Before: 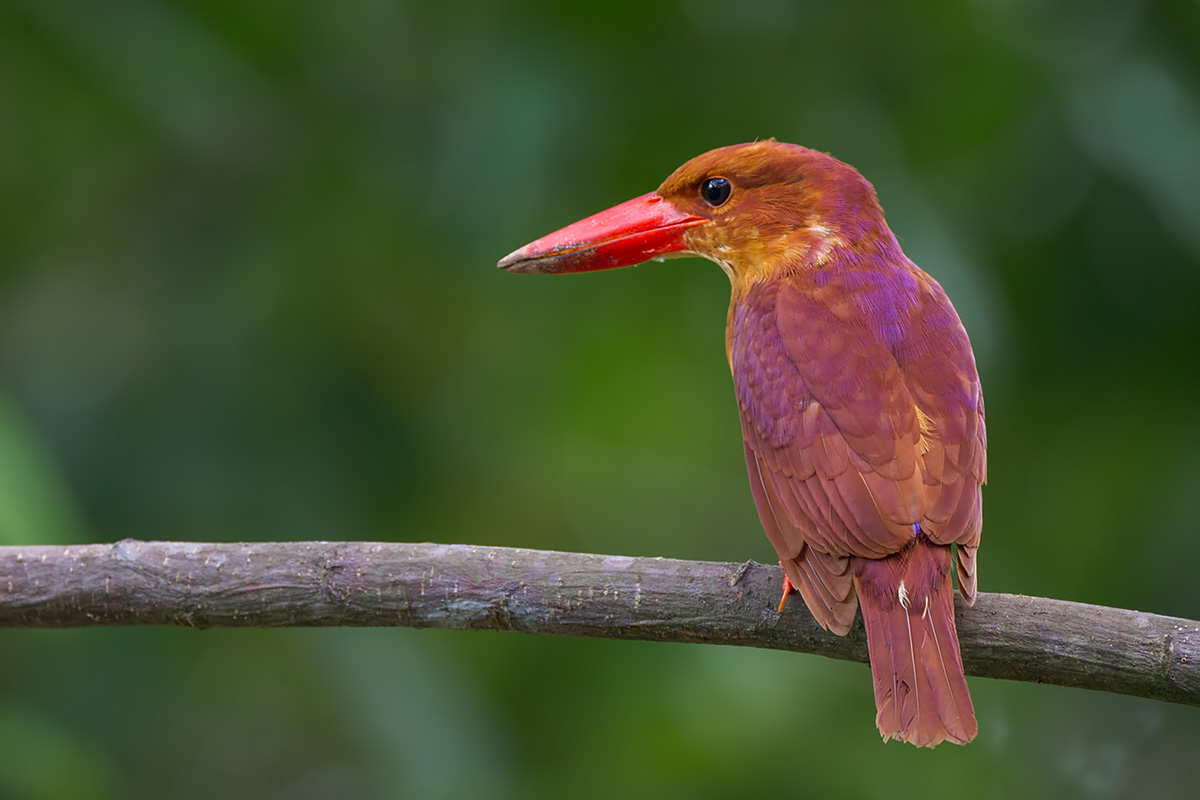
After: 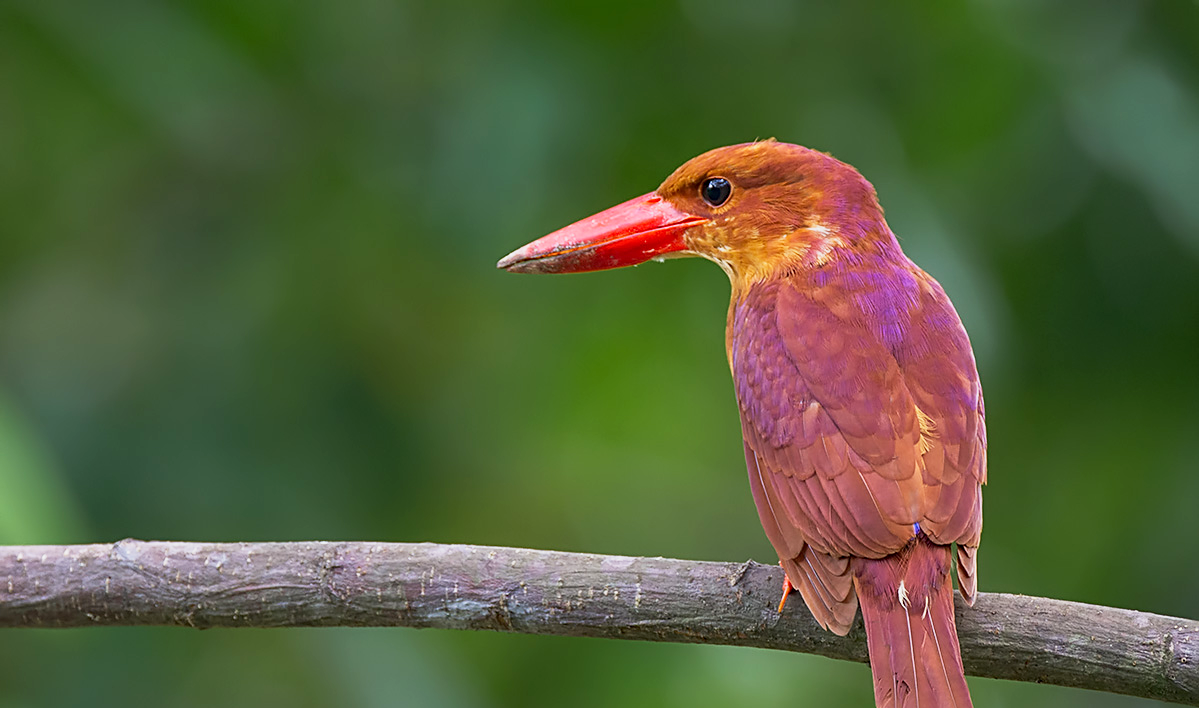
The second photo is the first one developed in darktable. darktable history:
crop and rotate: top 0%, bottom 11.471%
base curve: curves: ch0 [(0, 0) (0.088, 0.125) (0.176, 0.251) (0.354, 0.501) (0.613, 0.749) (1, 0.877)], exposure shift 0.585, preserve colors none
sharpen: radius 2.525, amount 0.331
